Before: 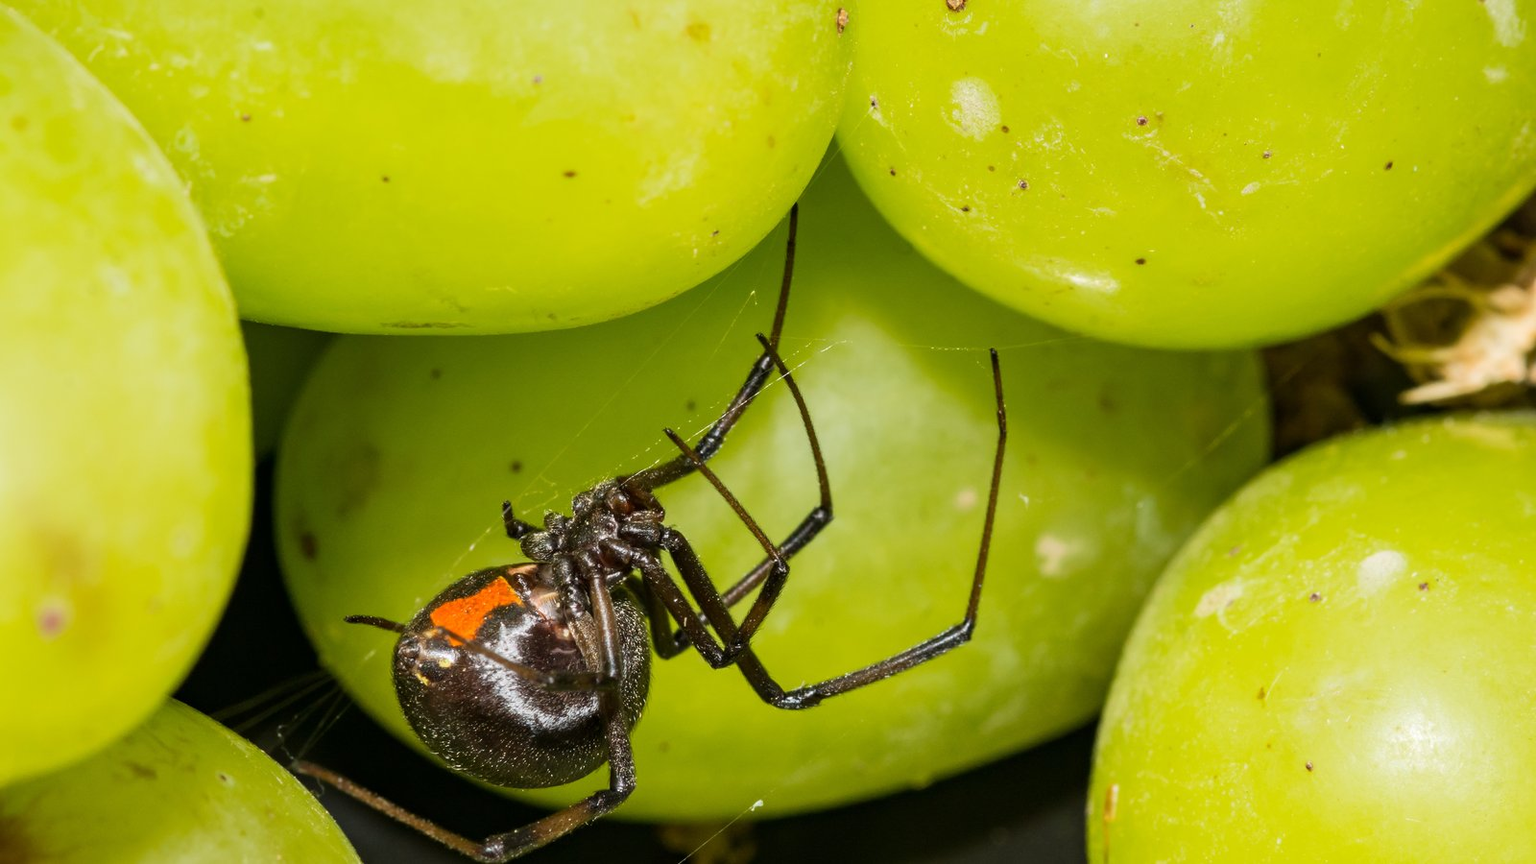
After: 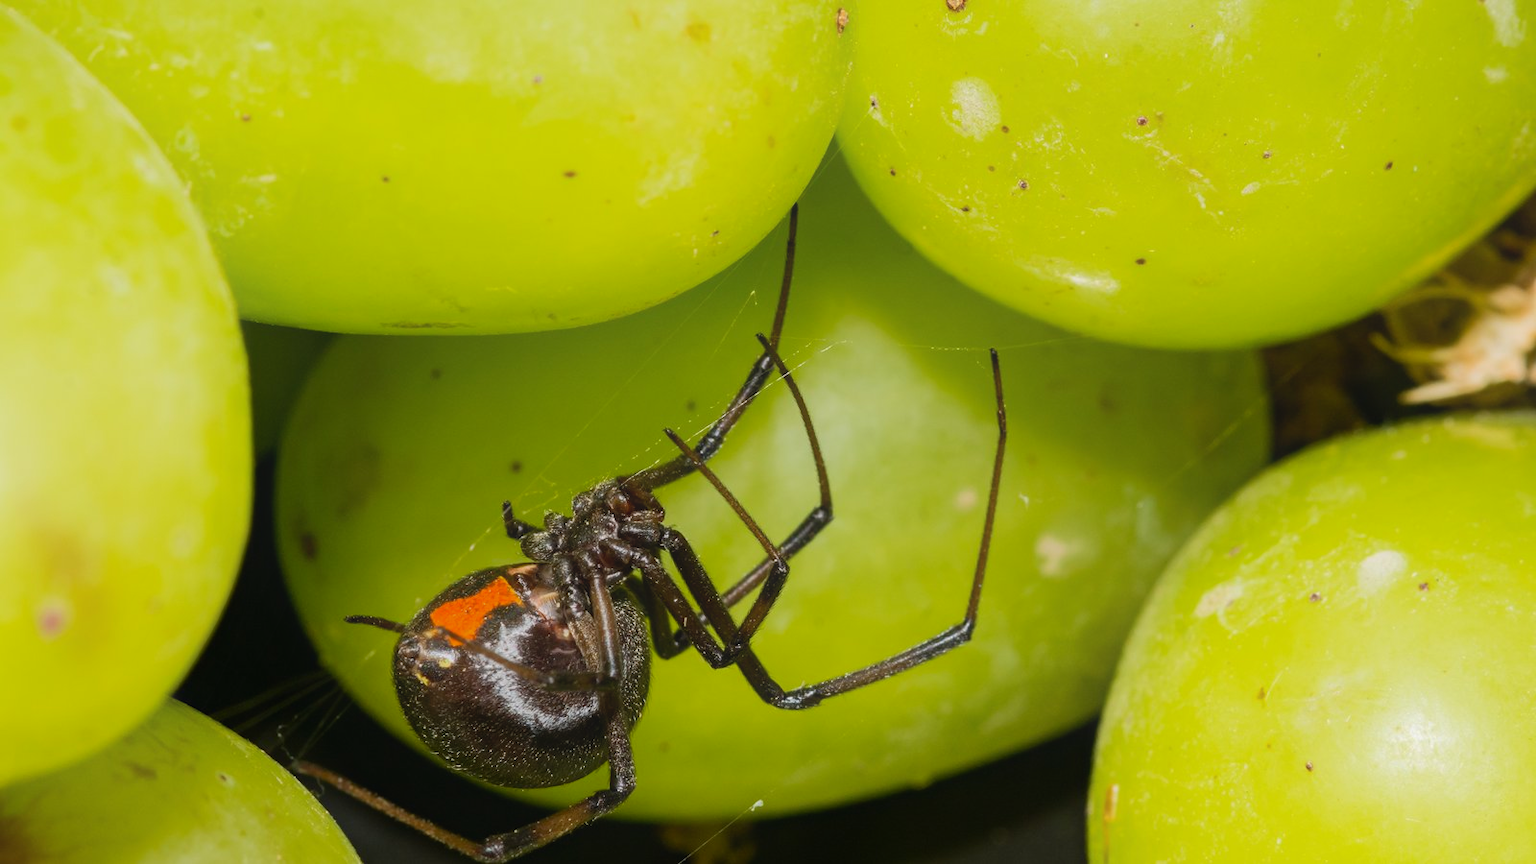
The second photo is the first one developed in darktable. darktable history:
exposure: exposure -0.072 EV, compensate highlight preservation false
contrast equalizer: y [[0.46, 0.454, 0.451, 0.451, 0.455, 0.46], [0.5 ×6], [0.5 ×6], [0 ×6], [0 ×6]]
